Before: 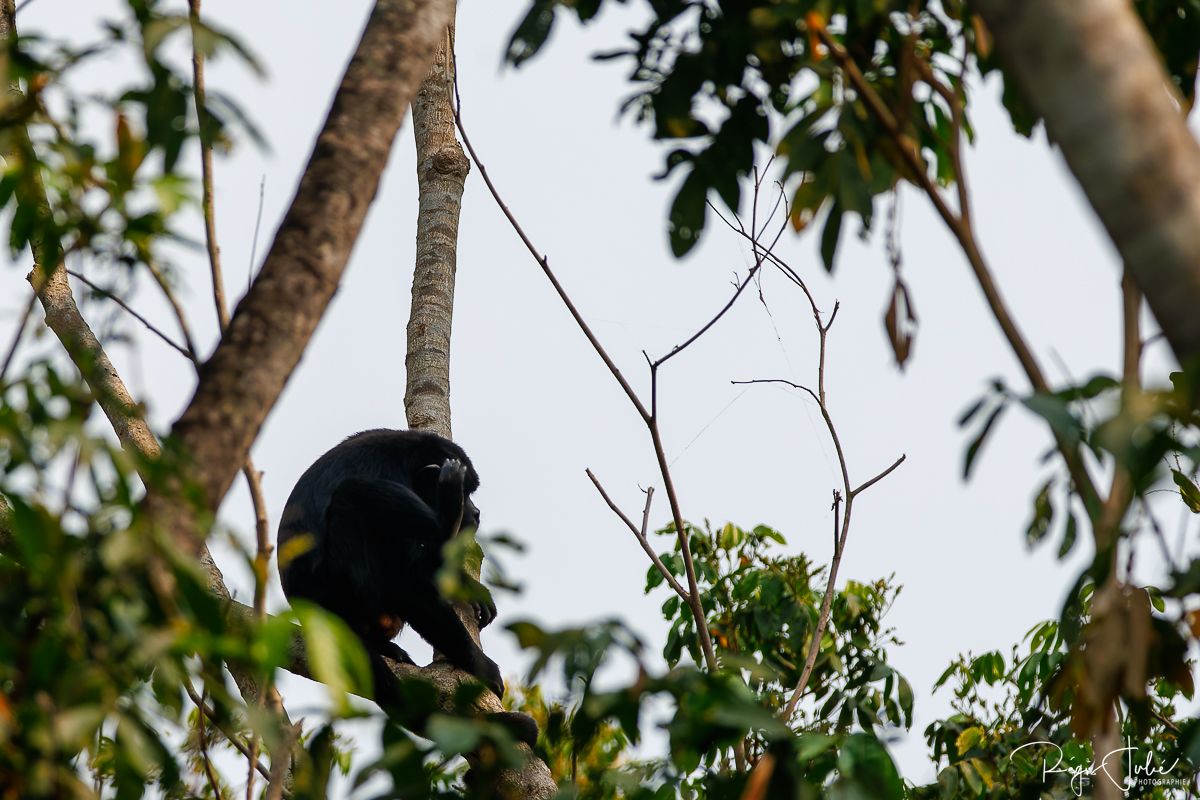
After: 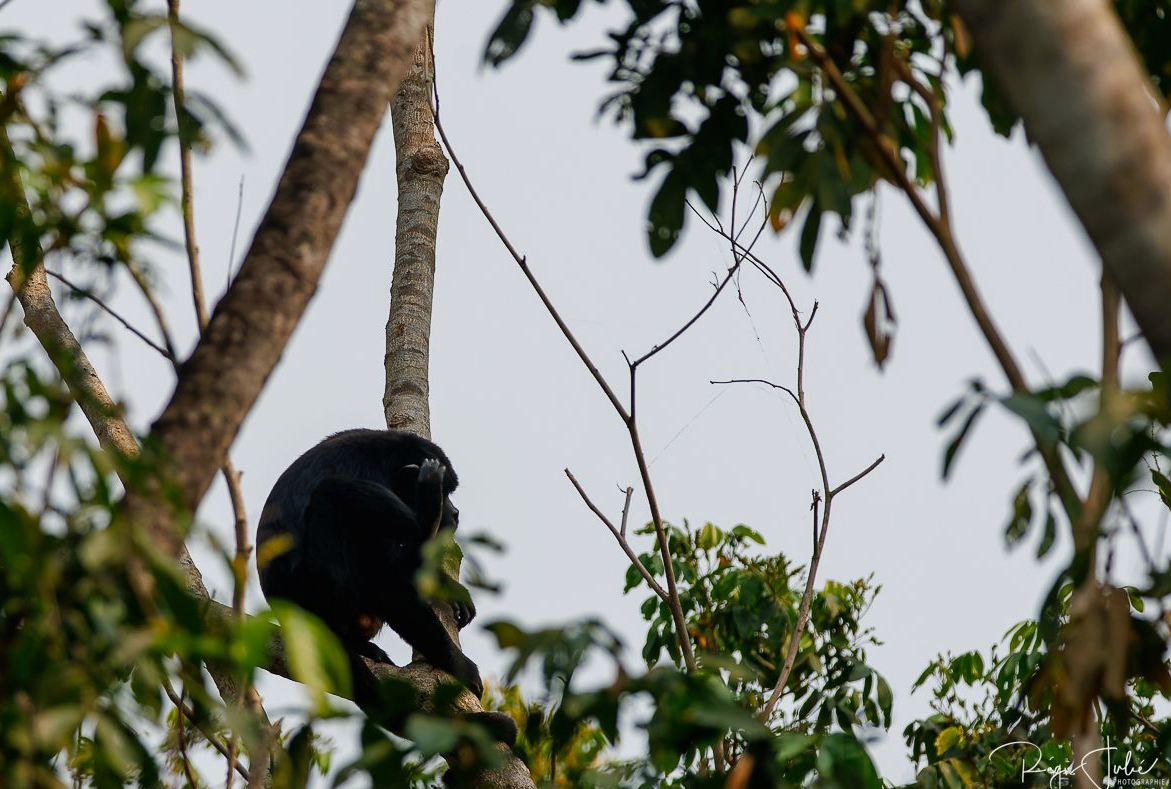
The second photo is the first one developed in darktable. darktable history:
exposure: exposure -0.242 EV, compensate highlight preservation false
crop and rotate: left 1.774%, right 0.633%, bottom 1.28%
